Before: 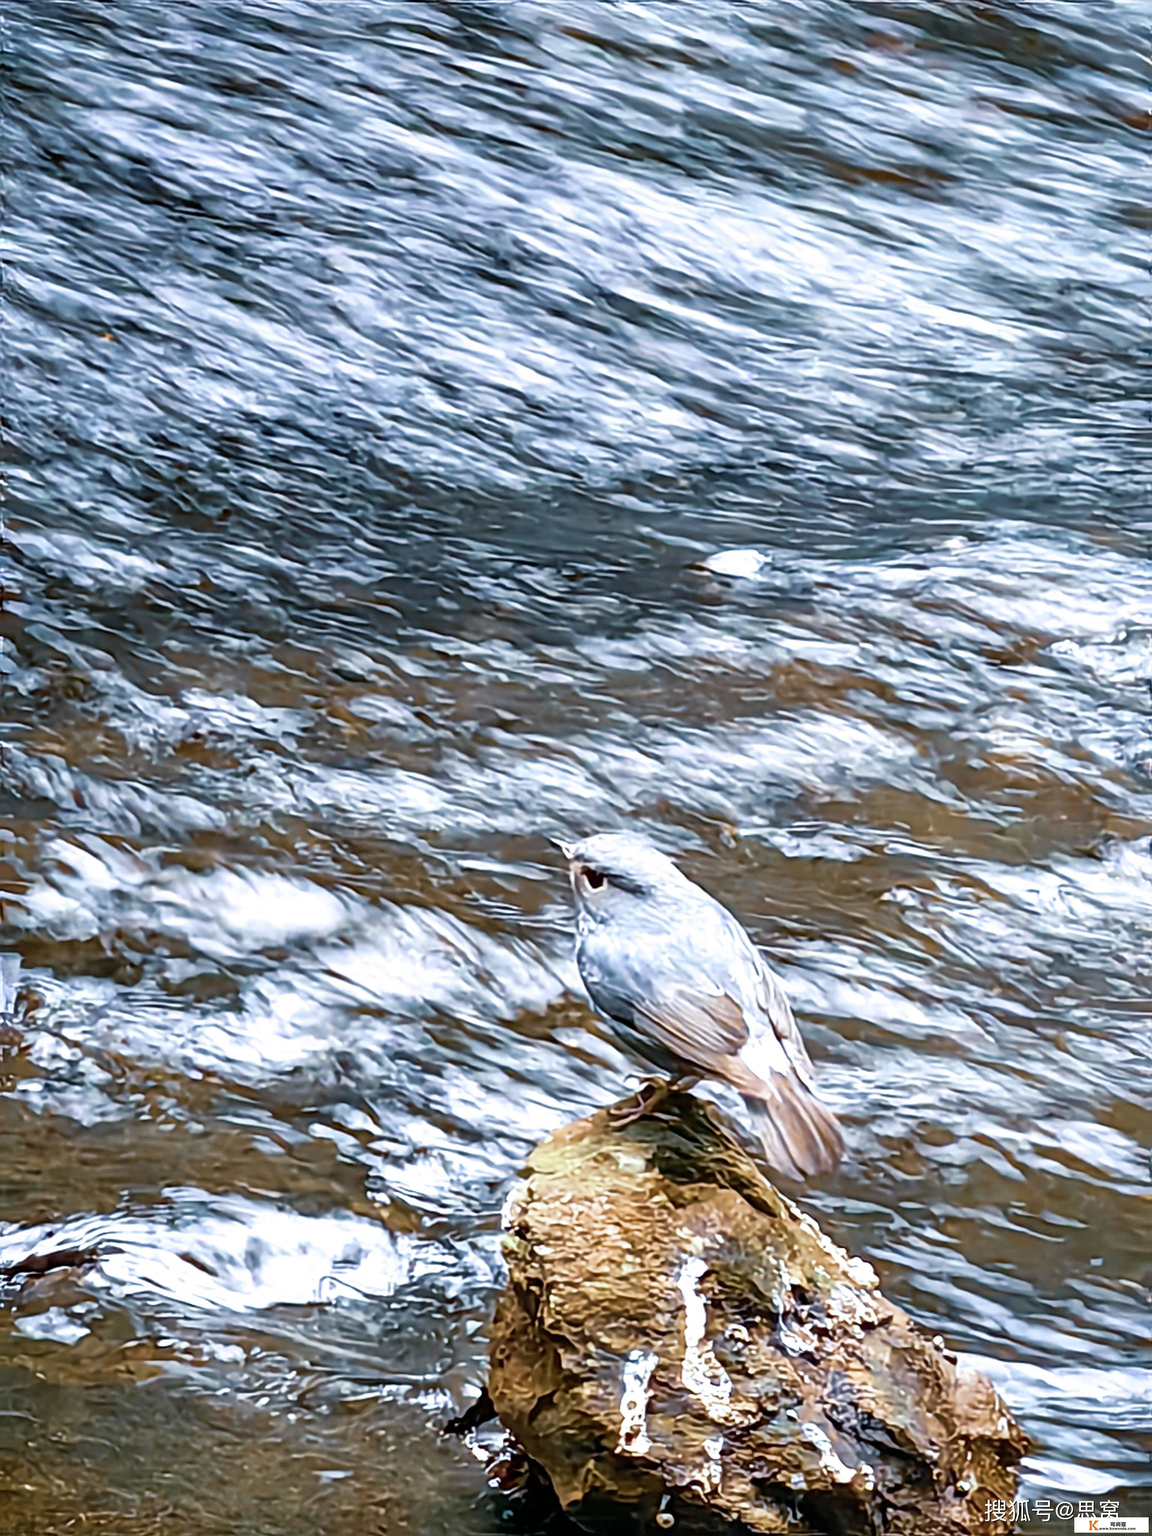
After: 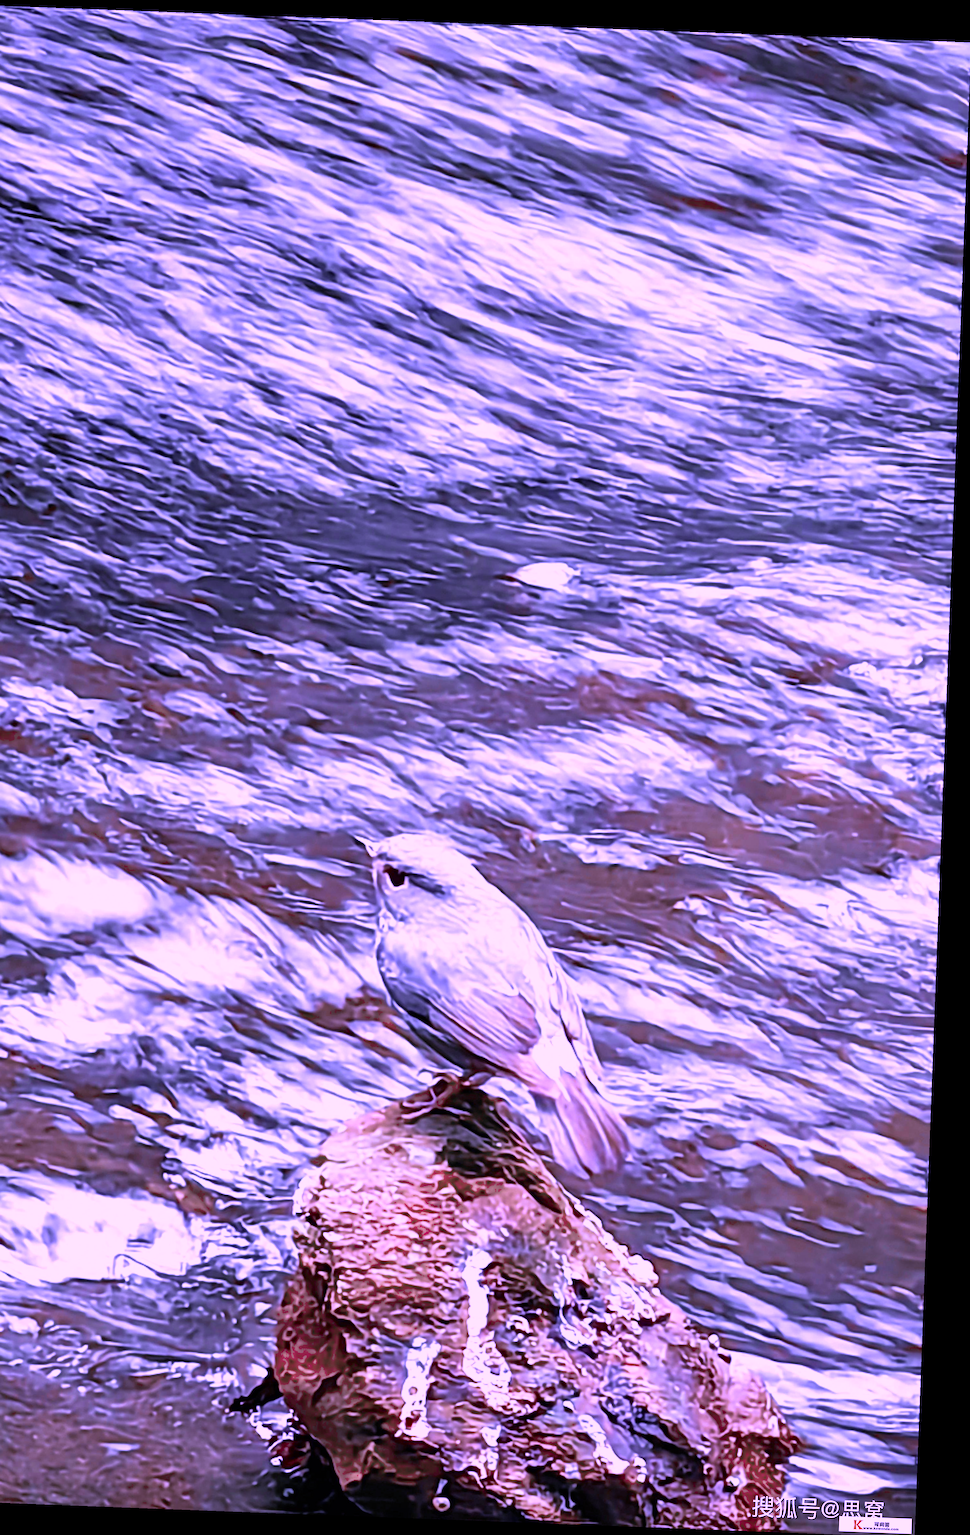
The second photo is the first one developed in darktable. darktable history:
color zones: curves: ch0 [(0, 0.278) (0.143, 0.5) (0.286, 0.5) (0.429, 0.5) (0.571, 0.5) (0.714, 0.5) (0.857, 0.5) (1, 0.5)]; ch1 [(0, 1) (0.143, 0.165) (0.286, 0) (0.429, 0) (0.571, 0) (0.714, 0) (0.857, 0.5) (1, 0.5)]; ch2 [(0, 0.508) (0.143, 0.5) (0.286, 0.5) (0.429, 0.5) (0.571, 0.5) (0.714, 0.5) (0.857, 0.5) (1, 0.5)]
rotate and perspective: rotation 2.17°, automatic cropping off
color calibration: illuminant custom, x 0.379, y 0.481, temperature 4443.07 K
crop: left 17.582%, bottom 0.031%
